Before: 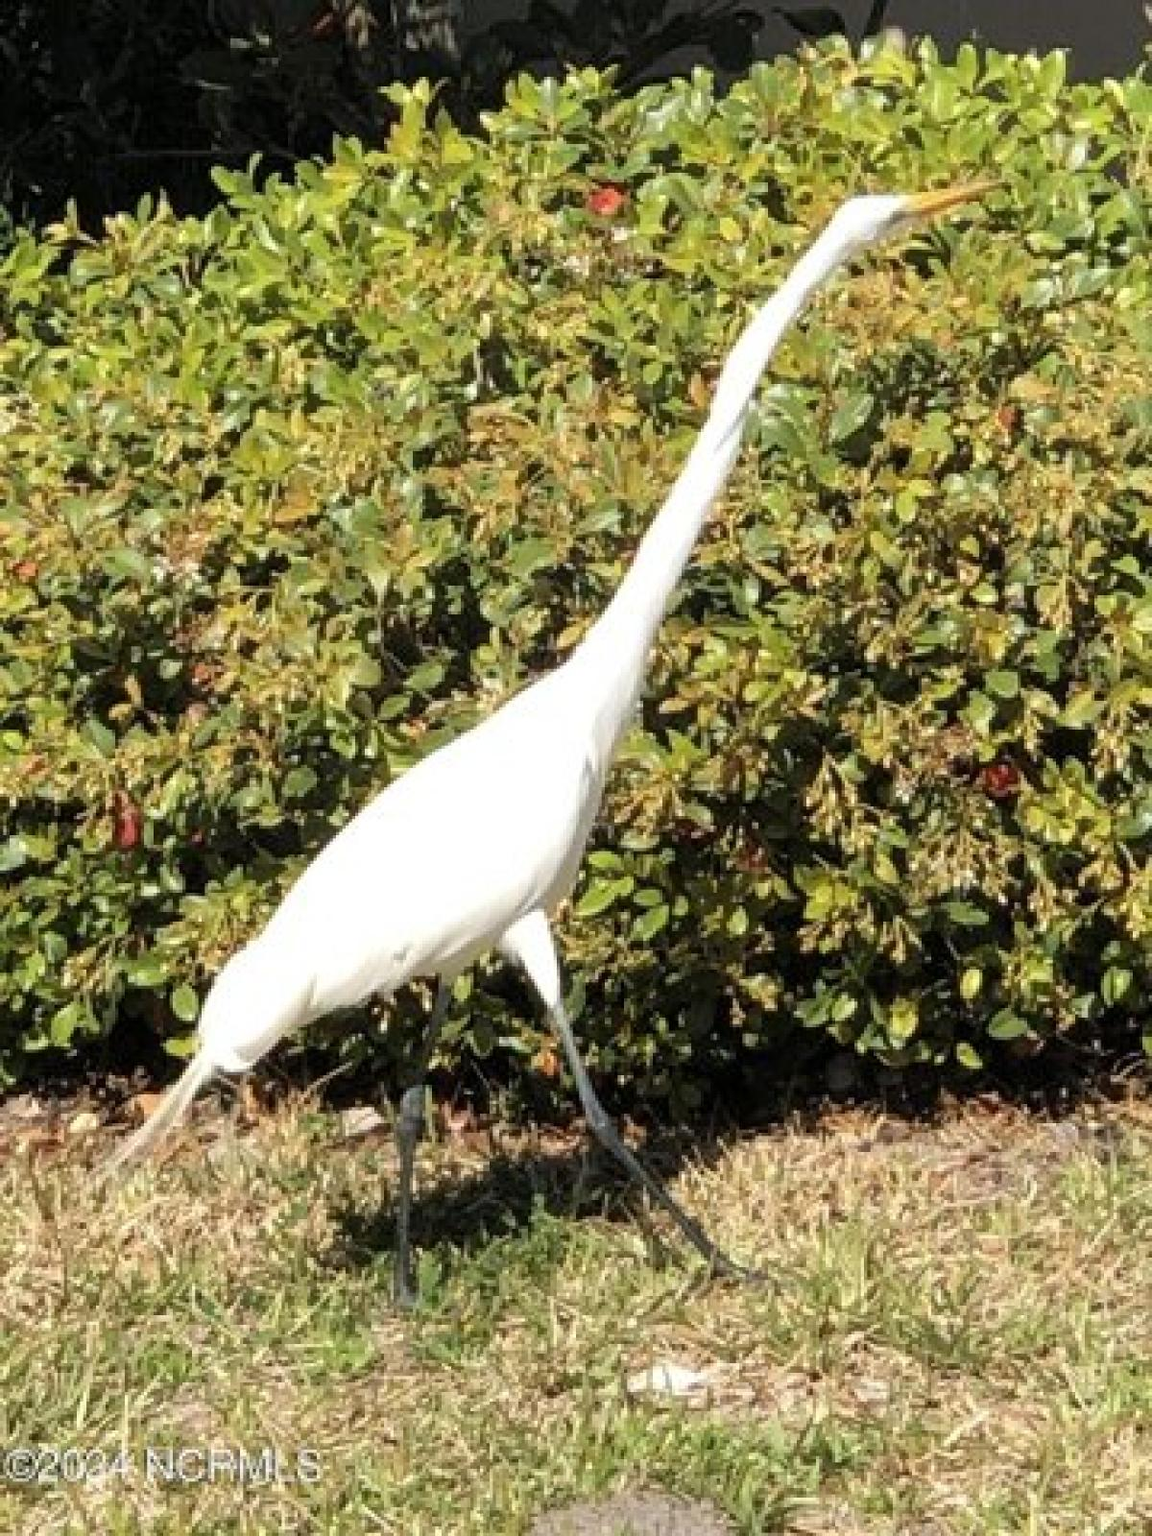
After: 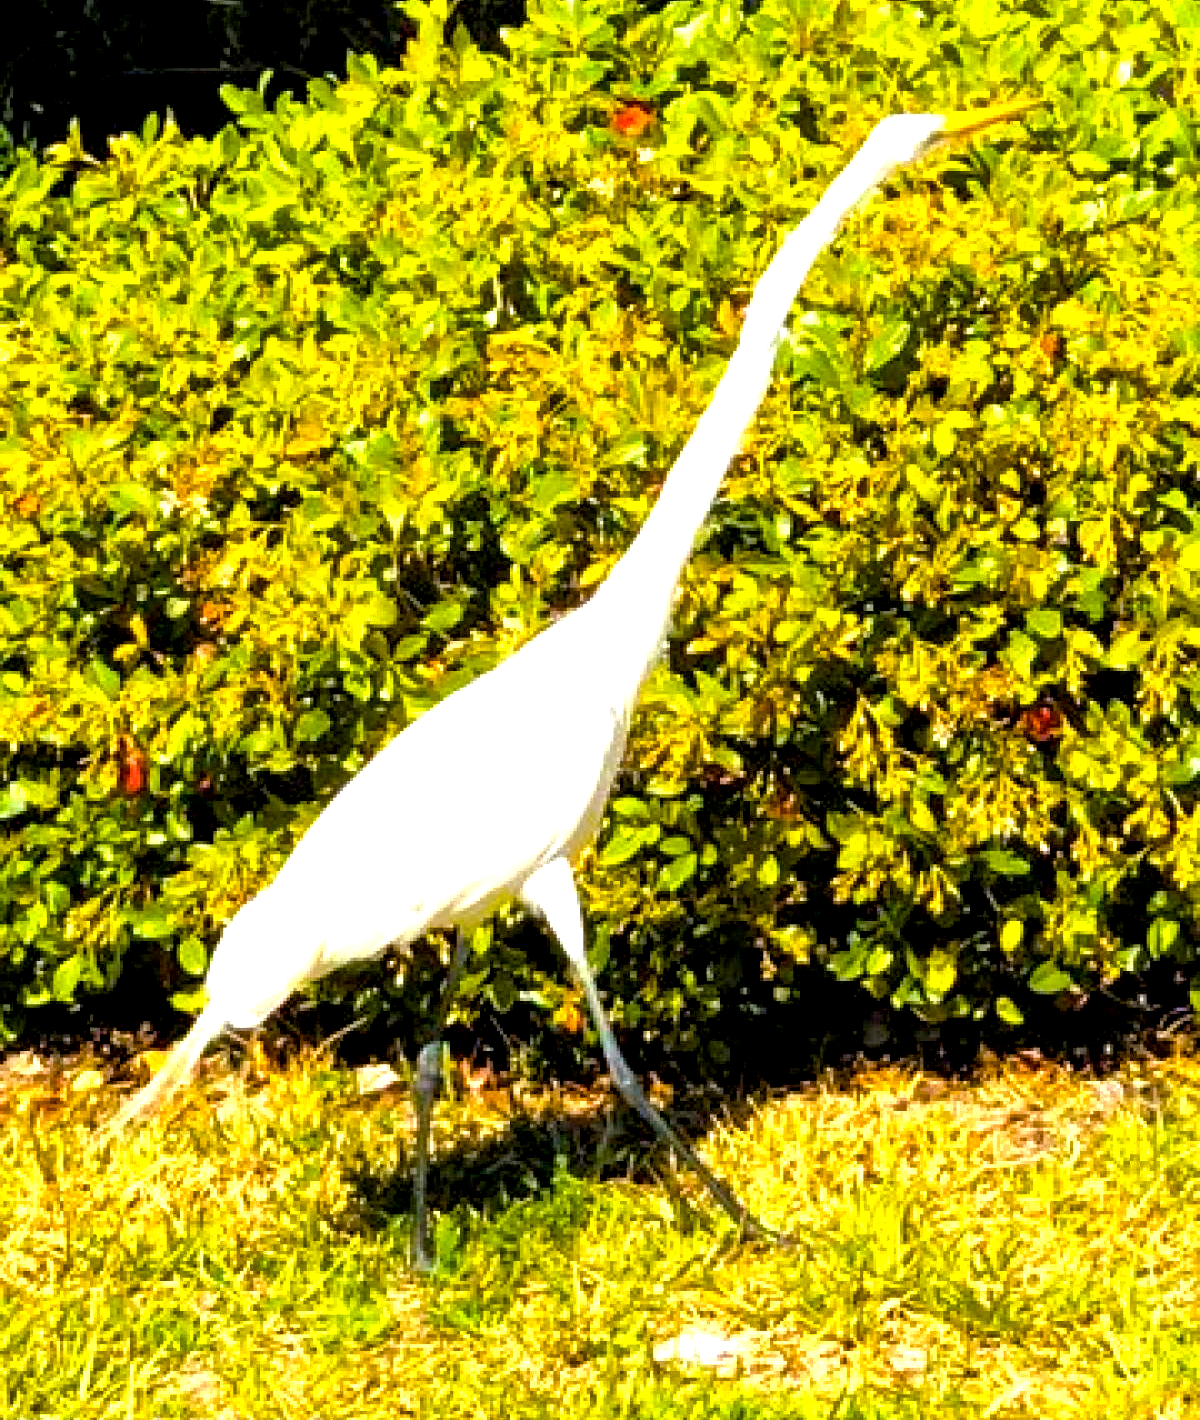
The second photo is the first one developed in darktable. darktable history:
local contrast: mode bilateral grid, contrast 20, coarseness 50, detail 140%, midtone range 0.2
white balance: emerald 1
crop and rotate: top 5.609%, bottom 5.609%
exposure: black level correction 0.007, compensate highlight preservation false
color balance rgb: linear chroma grading › global chroma 25%, perceptual saturation grading › global saturation 40%, perceptual brilliance grading › global brilliance 30%, global vibrance 40%
